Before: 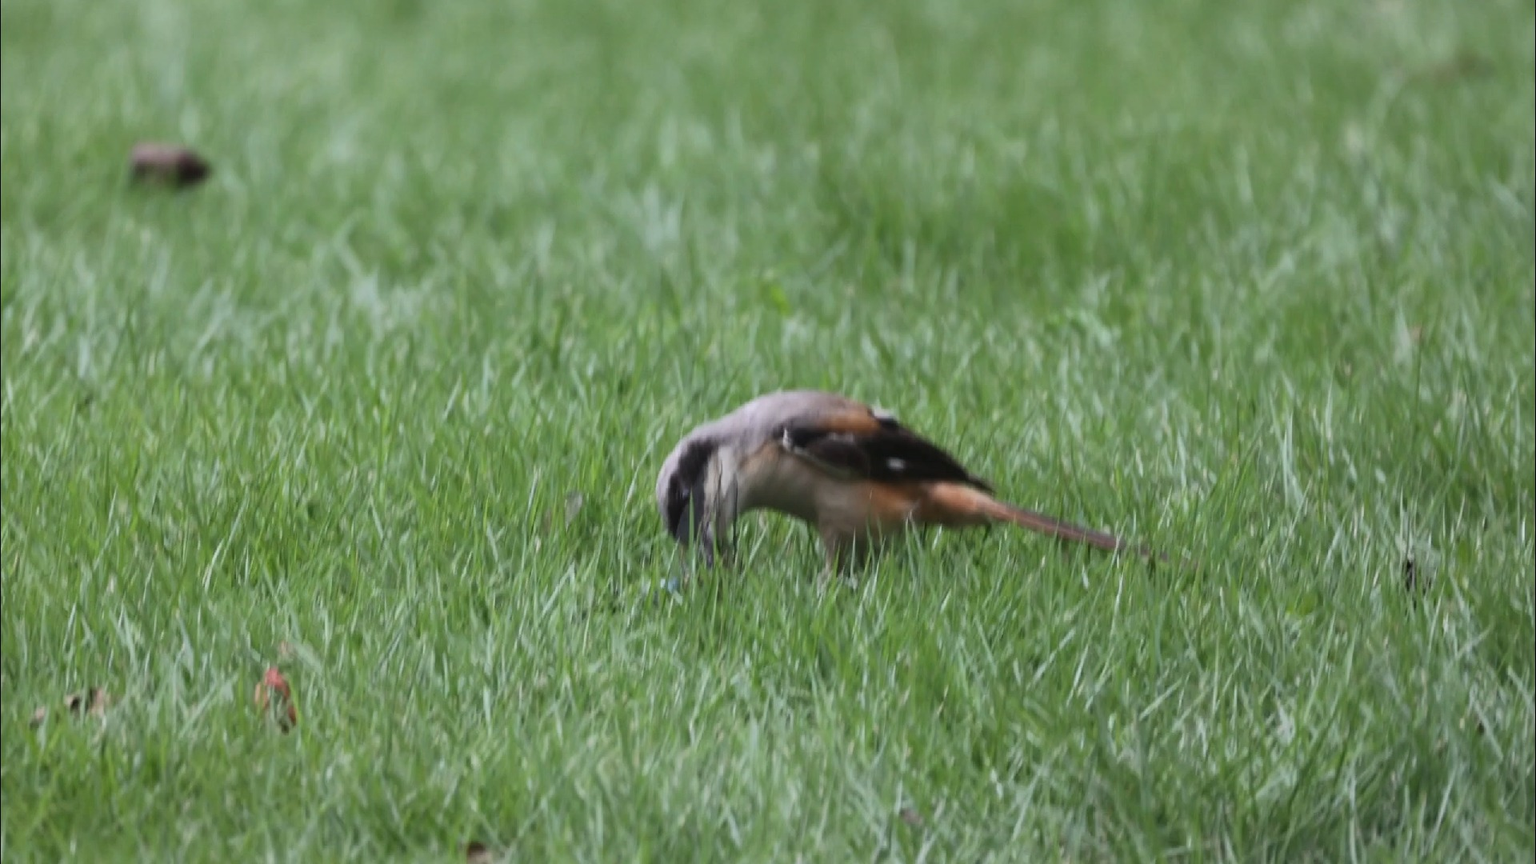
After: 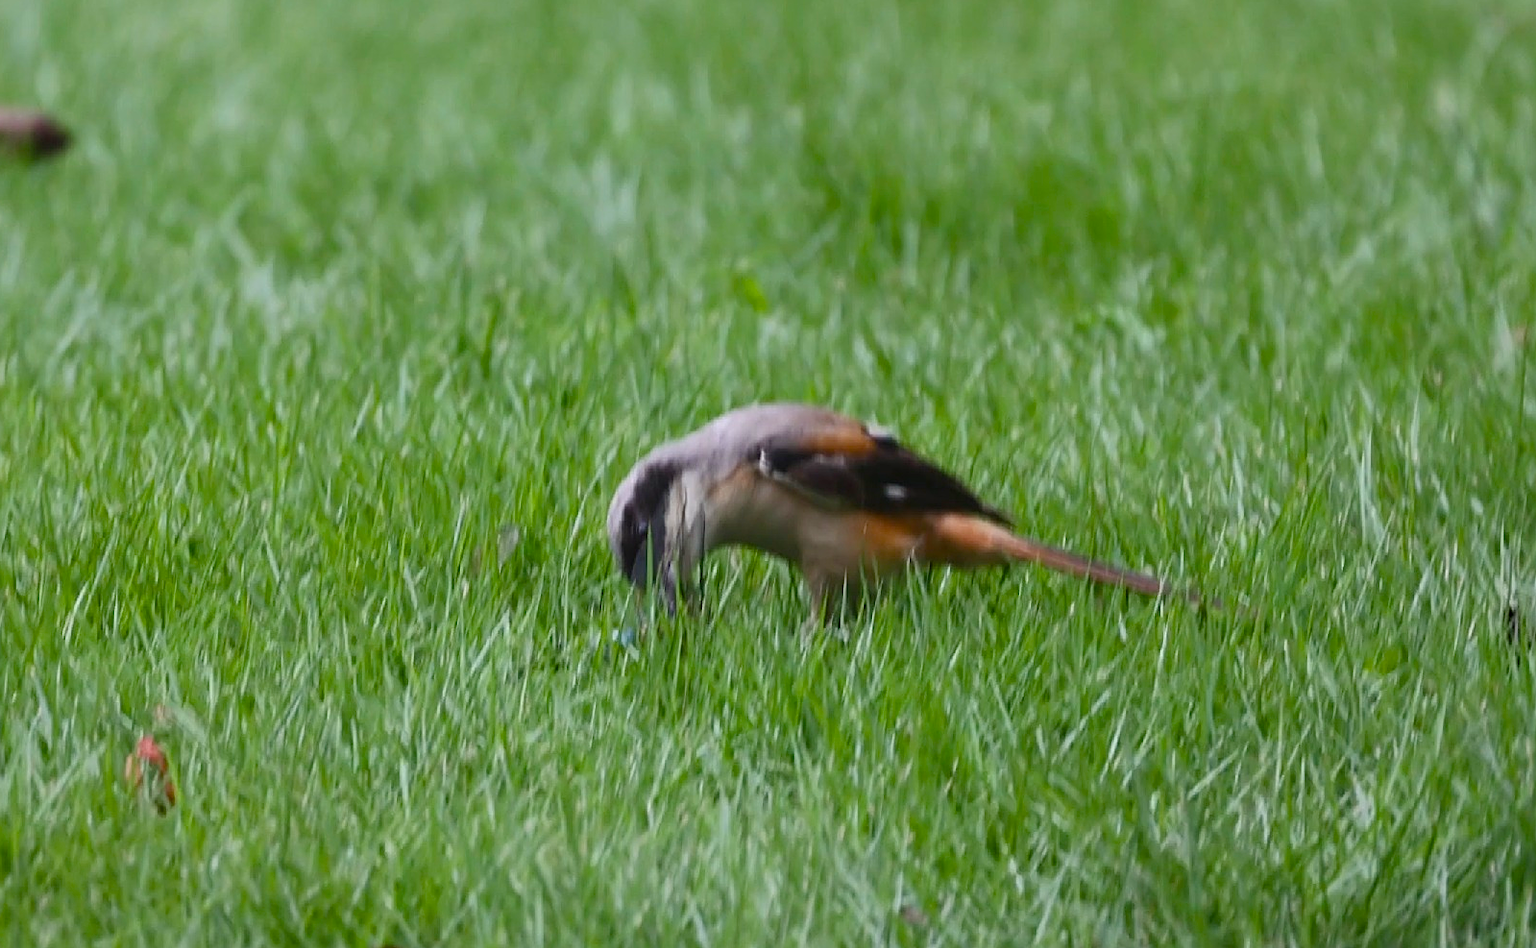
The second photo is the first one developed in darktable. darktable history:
sharpen: amount 0.496
color balance rgb: perceptual saturation grading › global saturation 34.63%, perceptual saturation grading › highlights -29.977%, perceptual saturation grading › shadows 34.507%, global vibrance 20%
crop: left 9.828%, top 6.33%, right 6.884%, bottom 2.25%
